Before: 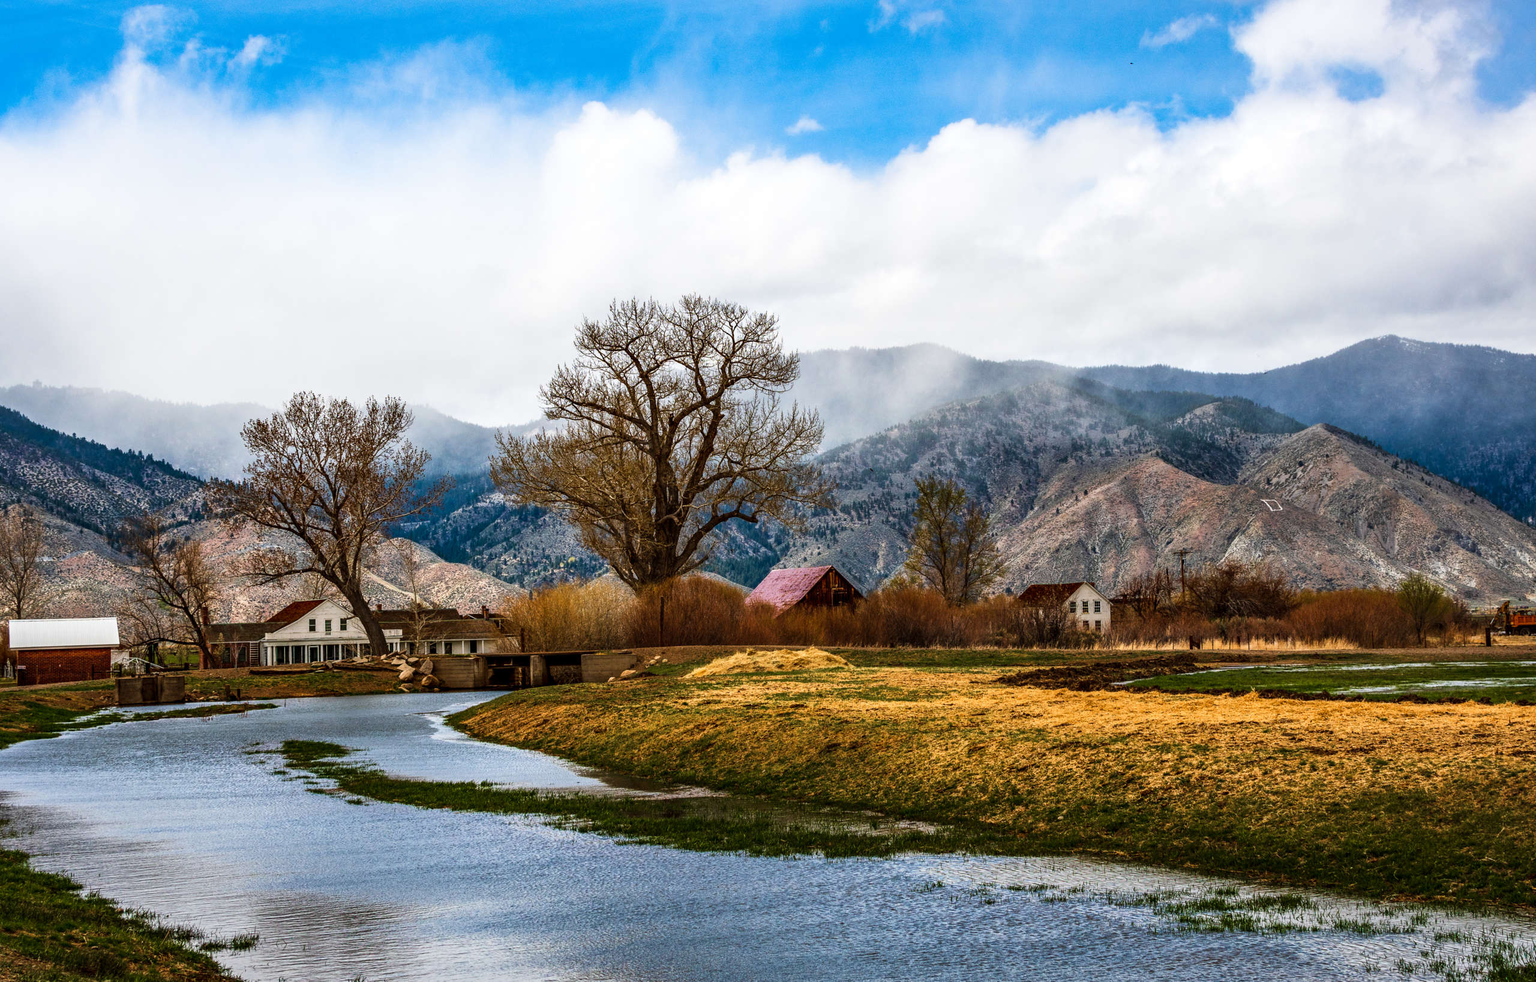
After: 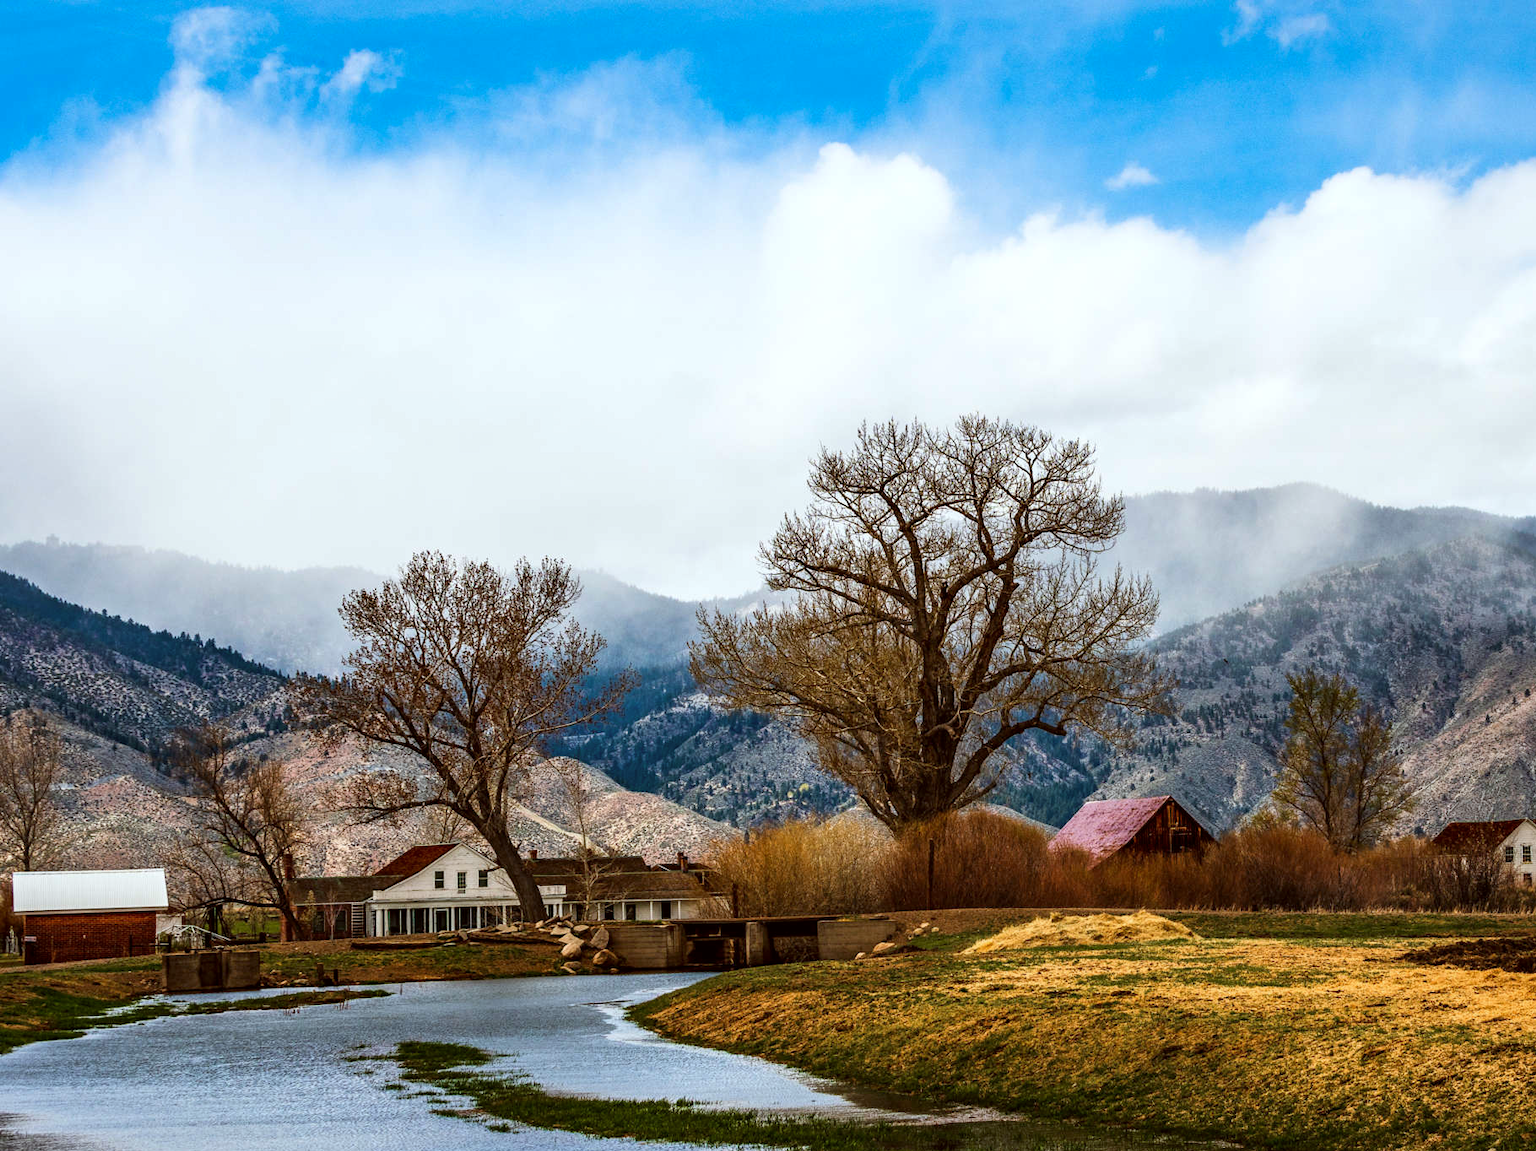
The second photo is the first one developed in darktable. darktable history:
color correction: highlights a* -2.73, highlights b* -2.09, shadows a* 2.41, shadows b* 2.73
exposure: compensate highlight preservation false
crop: right 28.885%, bottom 16.626%
